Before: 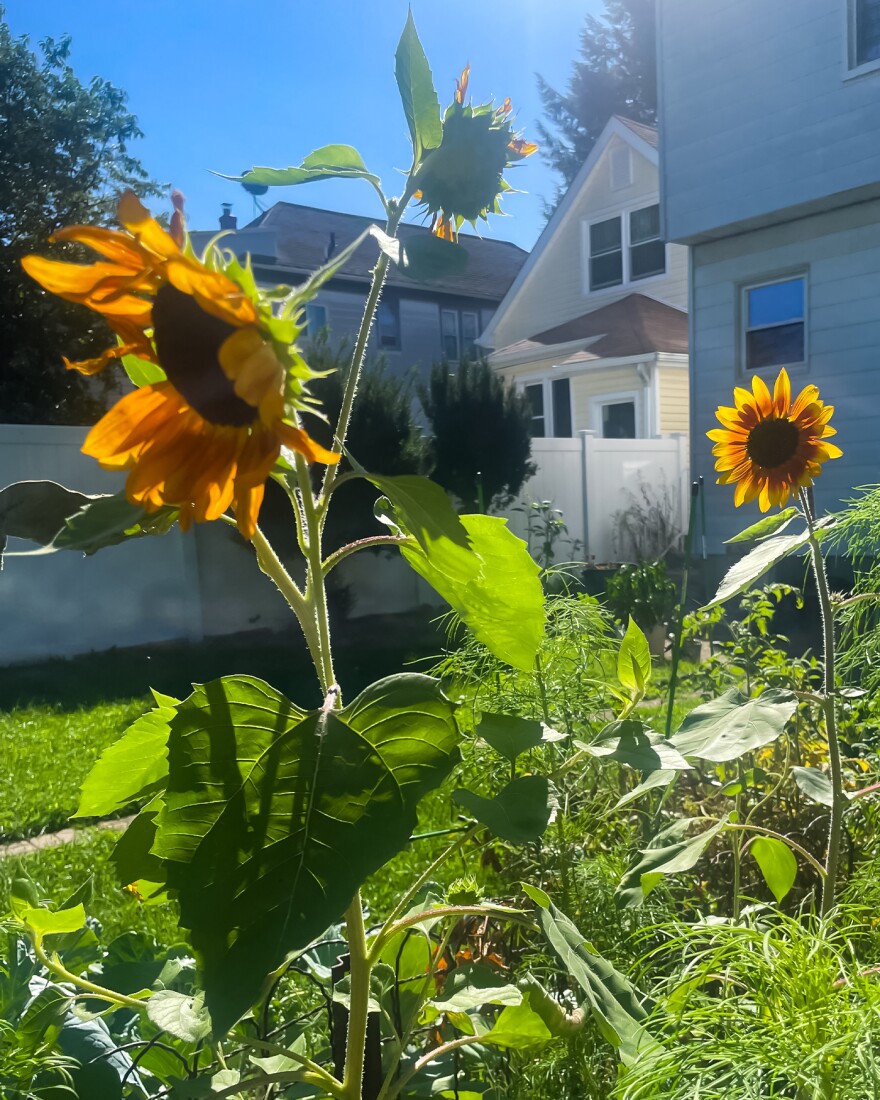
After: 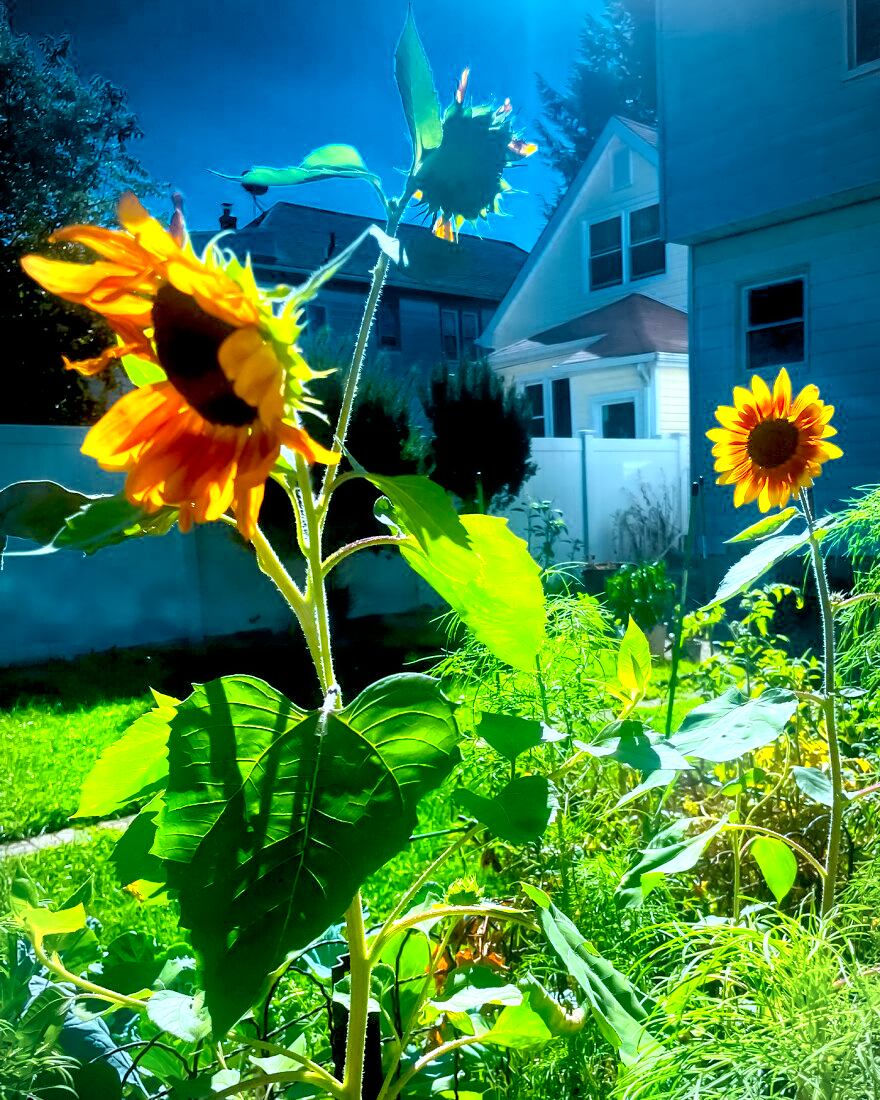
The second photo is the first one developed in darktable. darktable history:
contrast equalizer: octaves 7, y [[0.5 ×4, 0.524, 0.59], [0.5 ×6], [0.5 ×6], [0, 0, 0, 0.01, 0.045, 0.012], [0, 0, 0, 0.044, 0.195, 0.131]]
contrast brightness saturation: saturation -0.064
vignetting: fall-off start 86.18%, brightness -0.41, saturation -0.311, automatic ratio true
exposure: black level correction 0.017, exposure -0.005 EV, compensate exposure bias true, compensate highlight preservation false
color calibration: output R [1.422, -0.35, -0.252, 0], output G [-0.238, 1.259, -0.084, 0], output B [-0.081, -0.196, 1.58, 0], output brightness [0.49, 0.671, -0.57, 0], illuminant Planckian (black body), adaptation linear Bradford (ICC v4), x 0.365, y 0.367, temperature 4410.58 K, gamut compression 1.69
